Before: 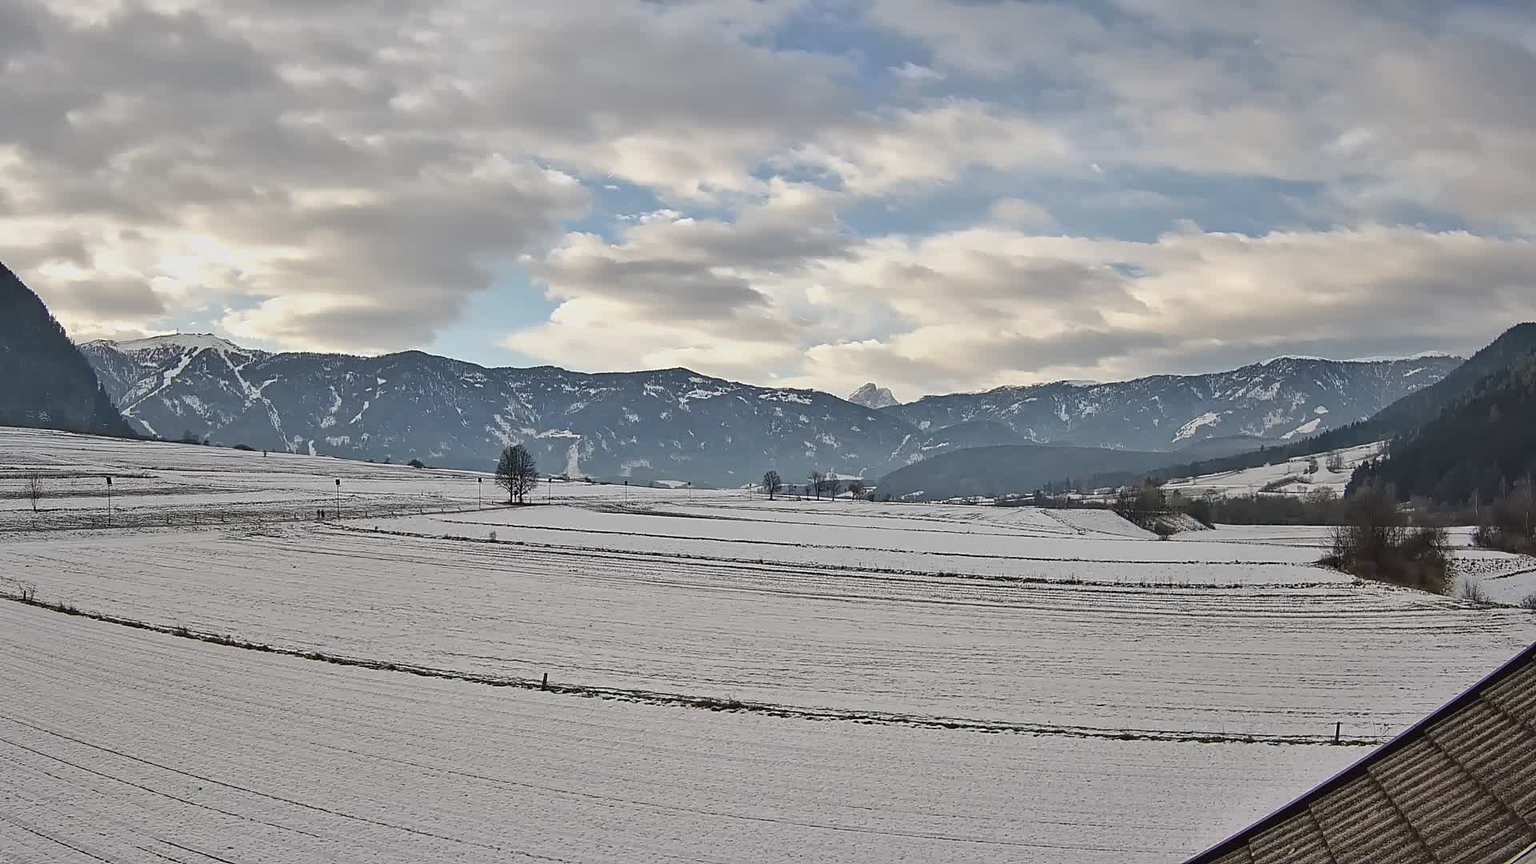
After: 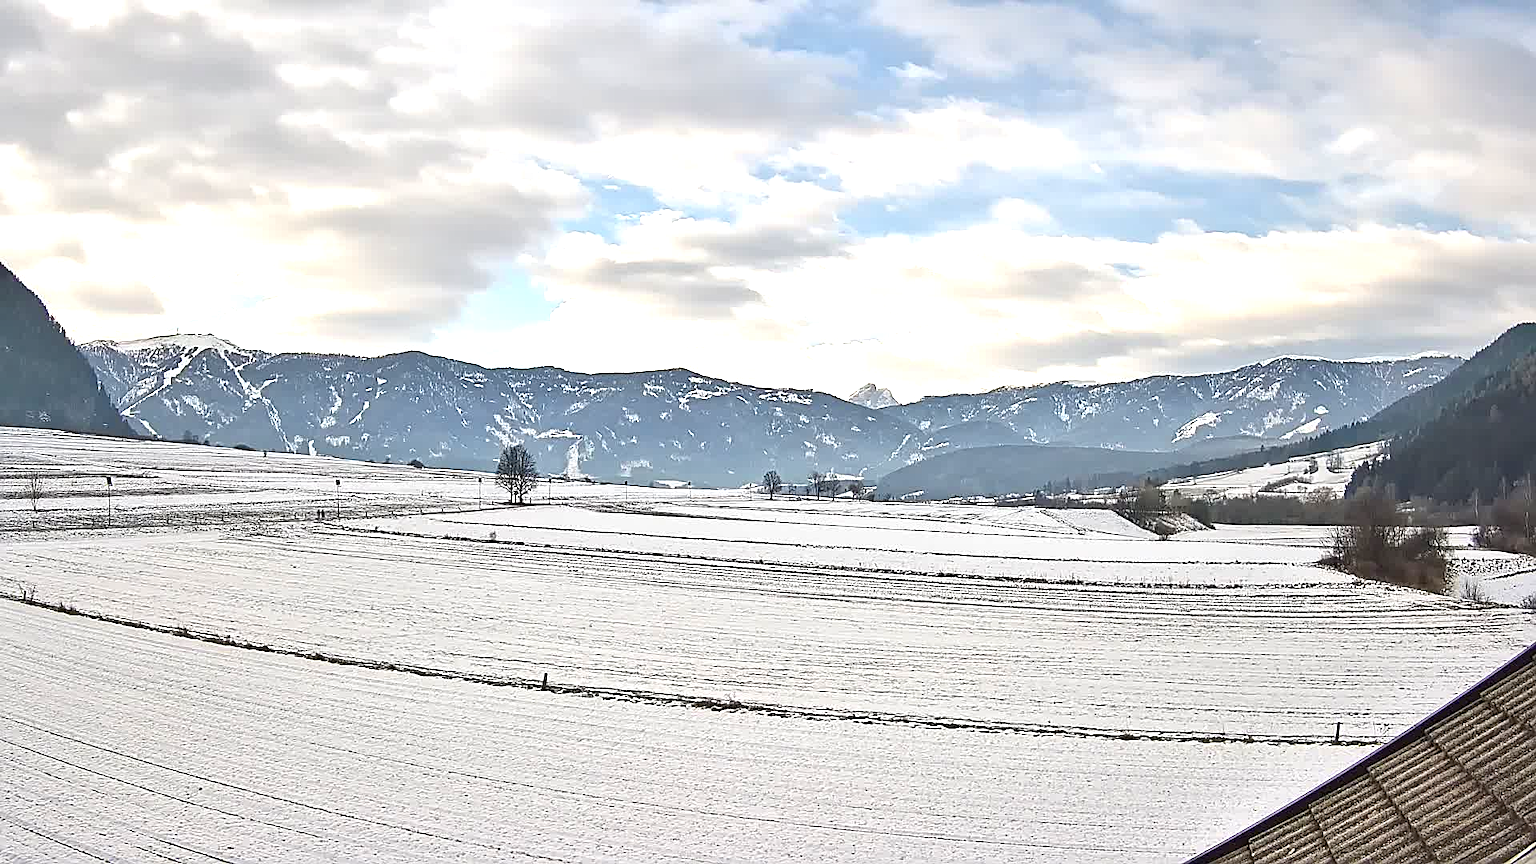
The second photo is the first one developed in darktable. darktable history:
sharpen: on, module defaults
exposure: black level correction 0.001, exposure 1.116 EV, compensate highlight preservation false
